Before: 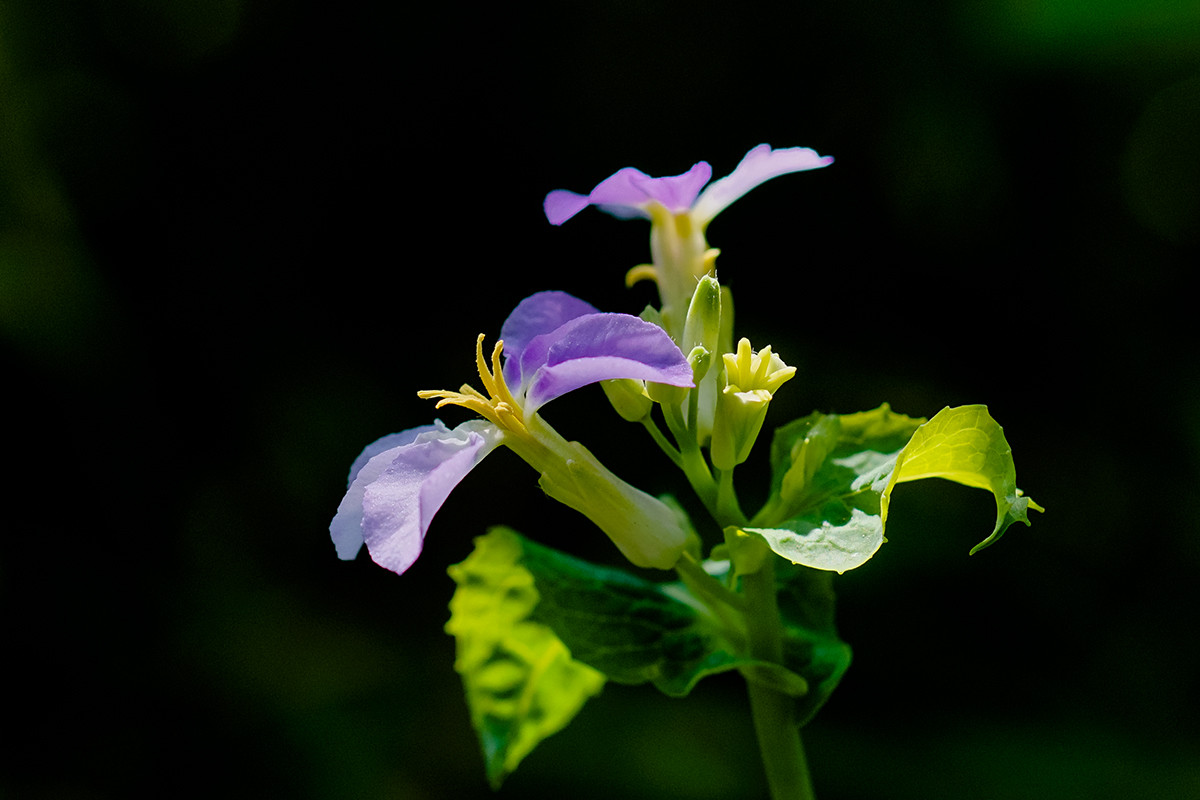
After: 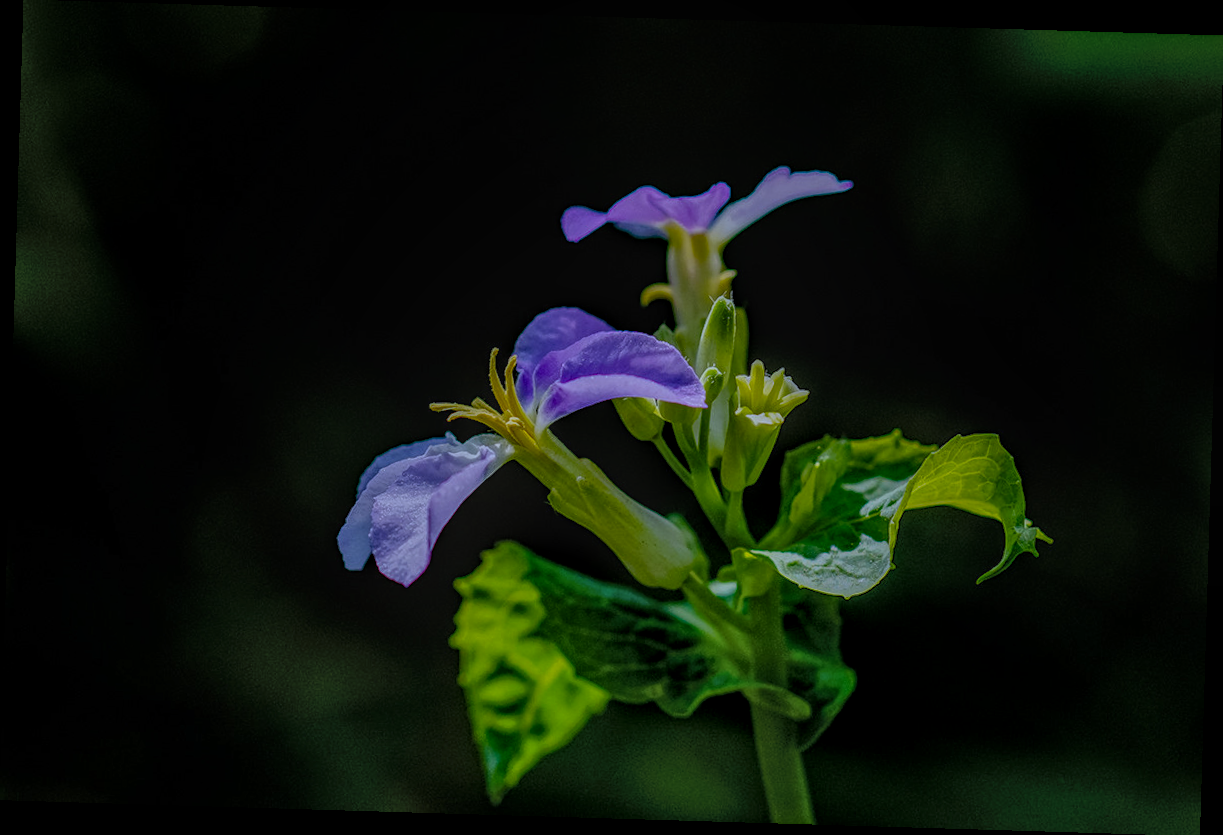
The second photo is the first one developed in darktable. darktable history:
local contrast: highlights 20%, shadows 30%, detail 200%, midtone range 0.2
graduated density: on, module defaults
rotate and perspective: rotation 1.72°, automatic cropping off
white balance: red 0.926, green 1.003, blue 1.133
